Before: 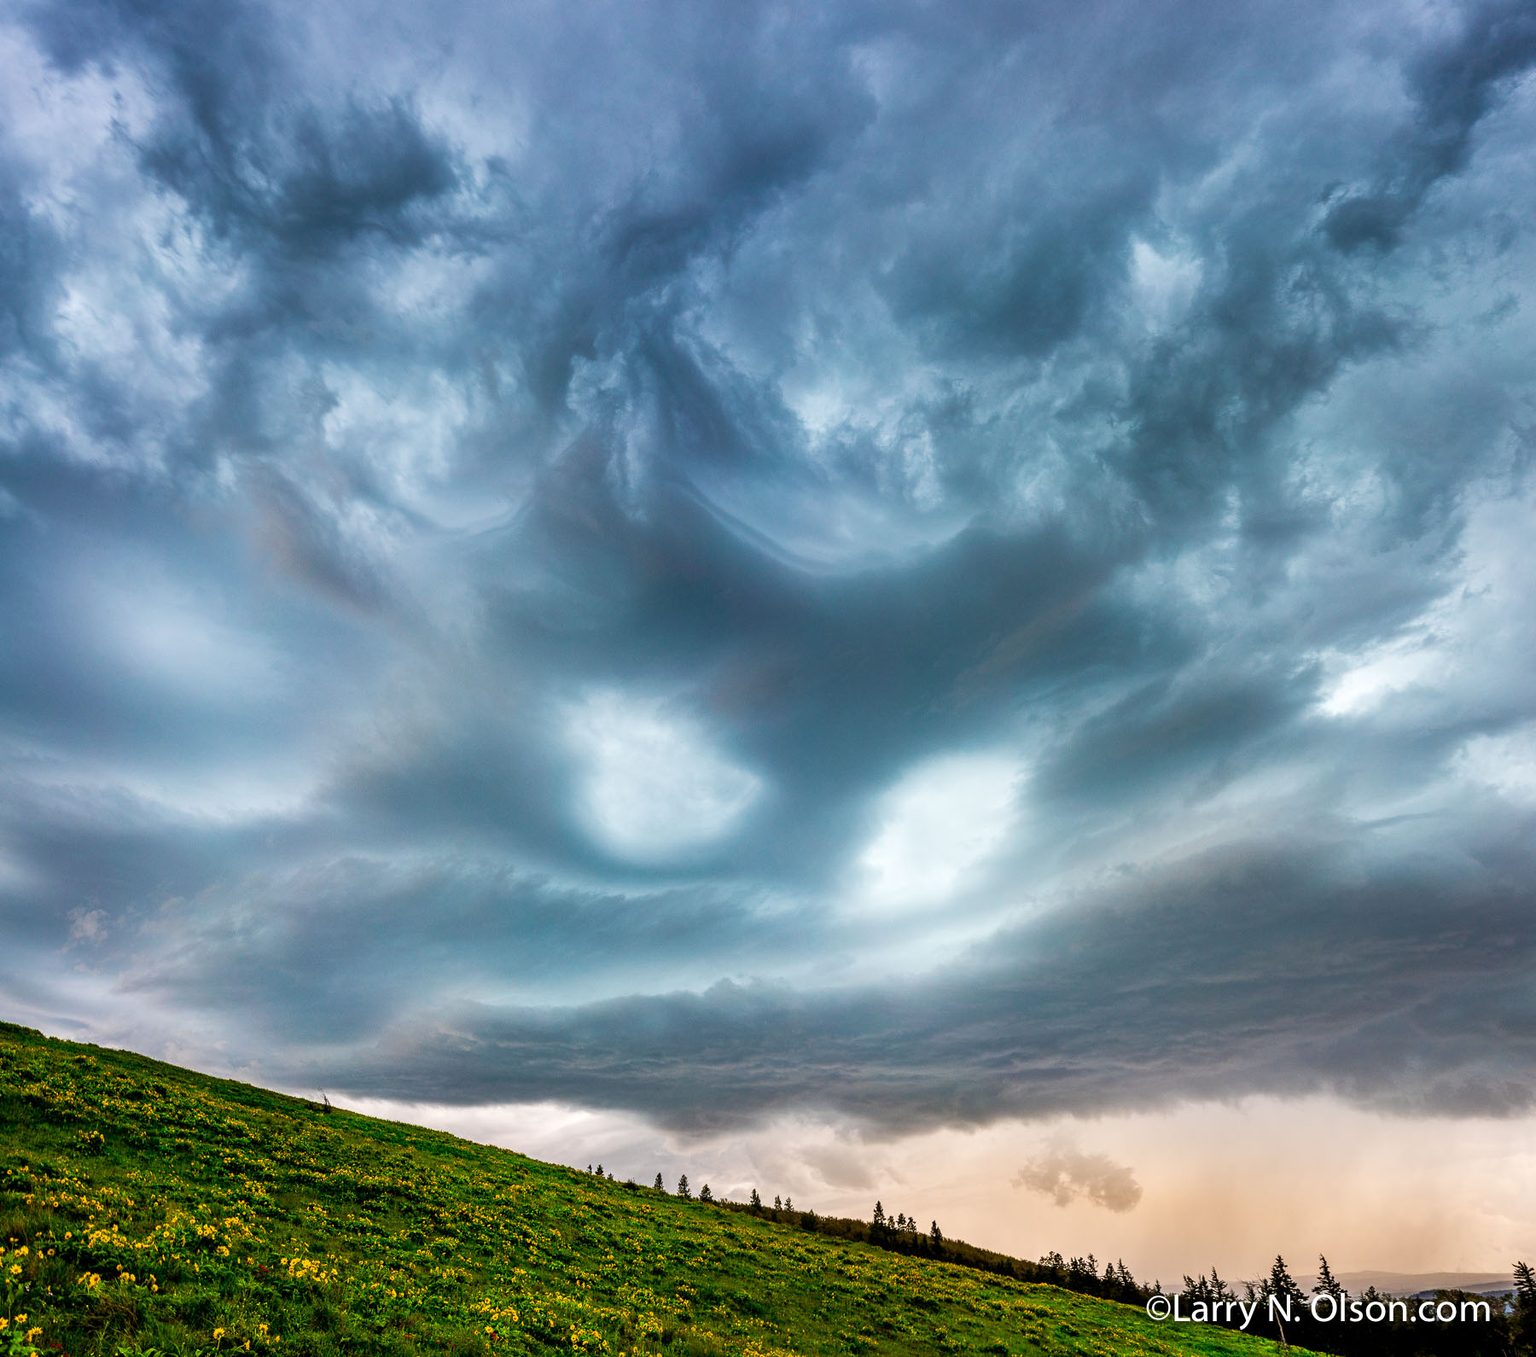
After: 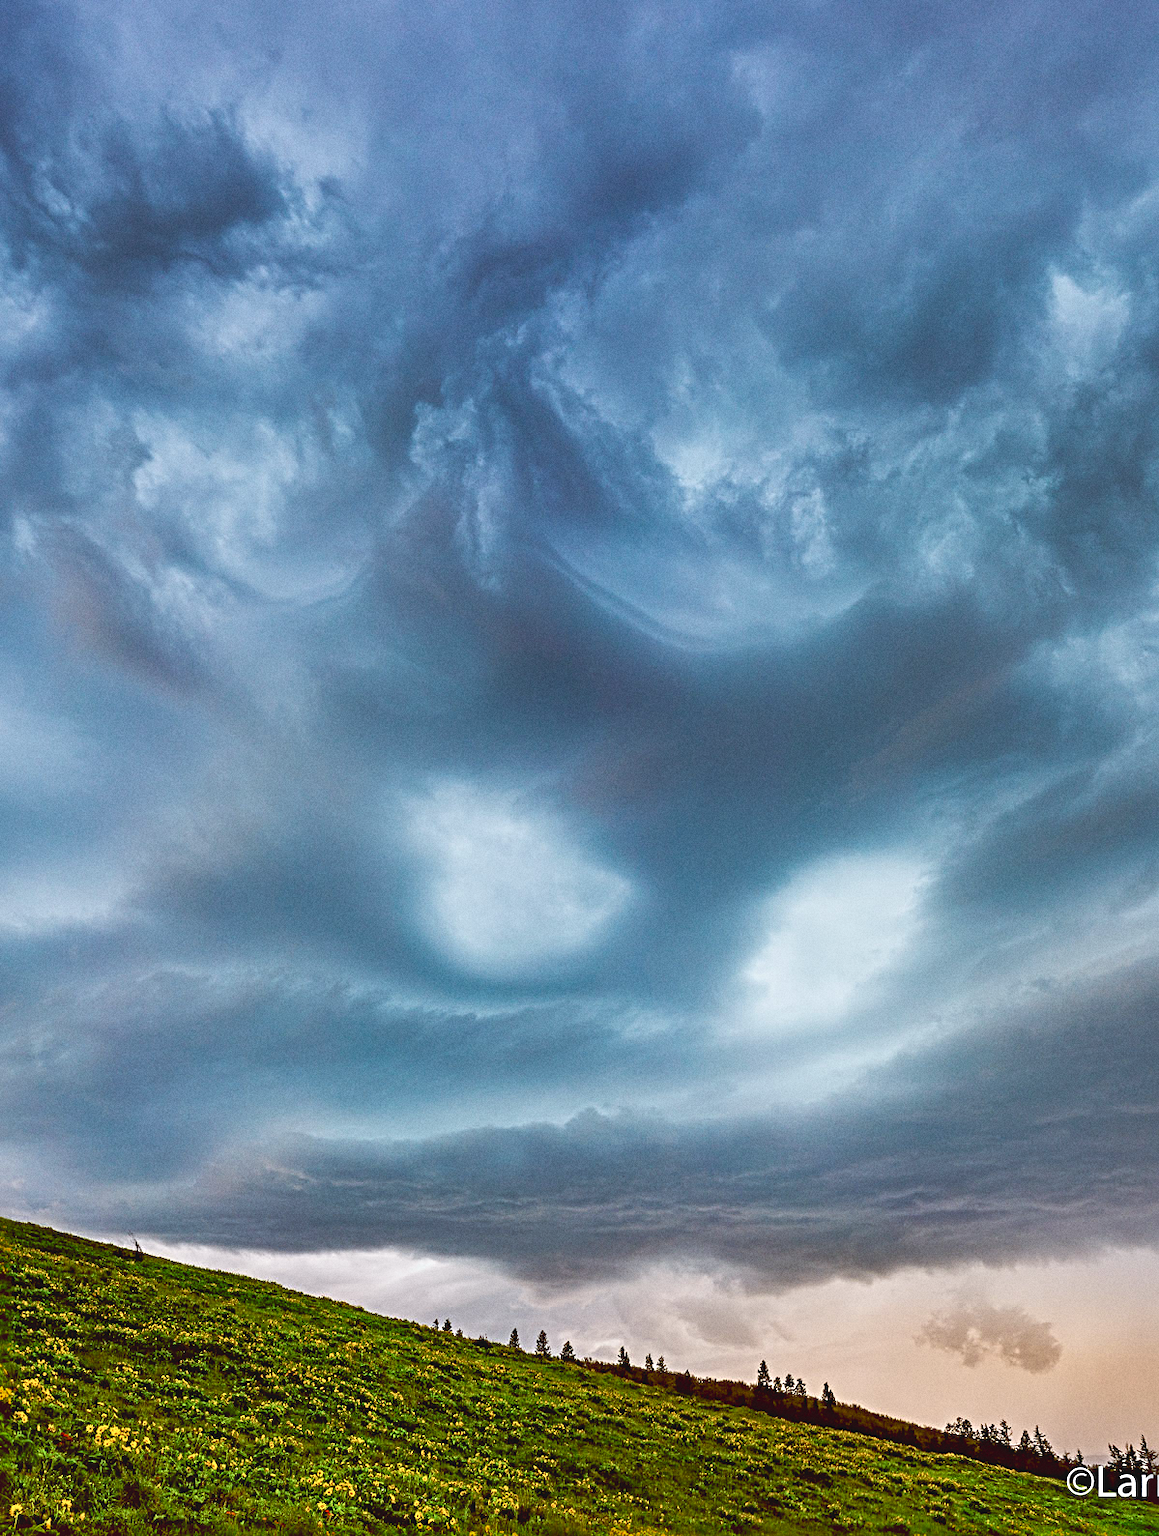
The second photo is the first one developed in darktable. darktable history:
crop and rotate: left 13.342%, right 19.991%
contrast brightness saturation: contrast -0.11
shadows and highlights: soften with gaussian
color balance: lift [1, 1.015, 1.004, 0.985], gamma [1, 0.958, 0.971, 1.042], gain [1, 0.956, 0.977, 1.044]
sharpen: radius 4.883
grain: coarseness 7.08 ISO, strength 21.67%, mid-tones bias 59.58%
